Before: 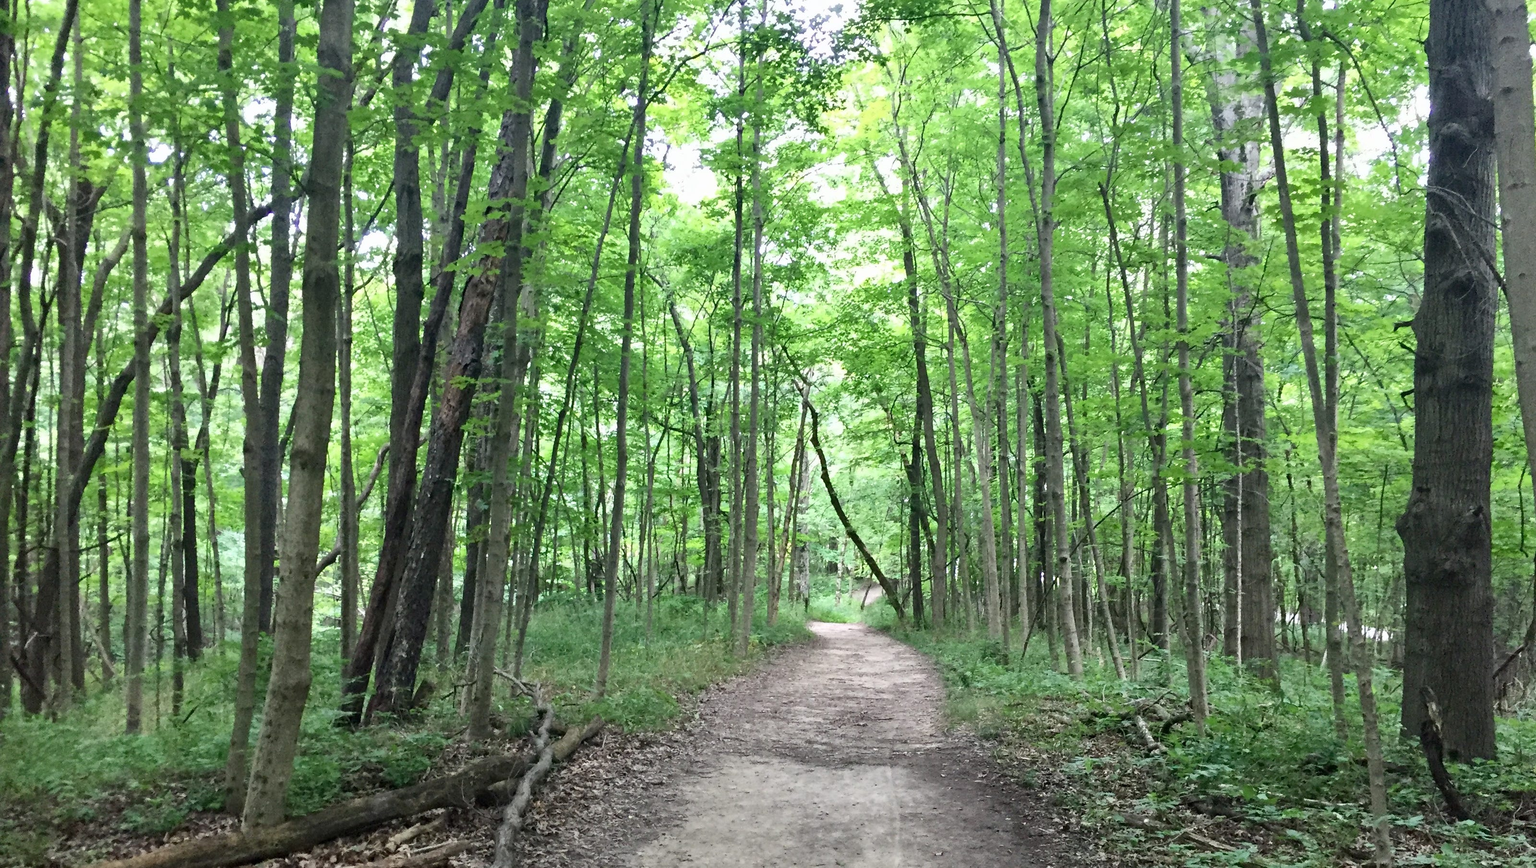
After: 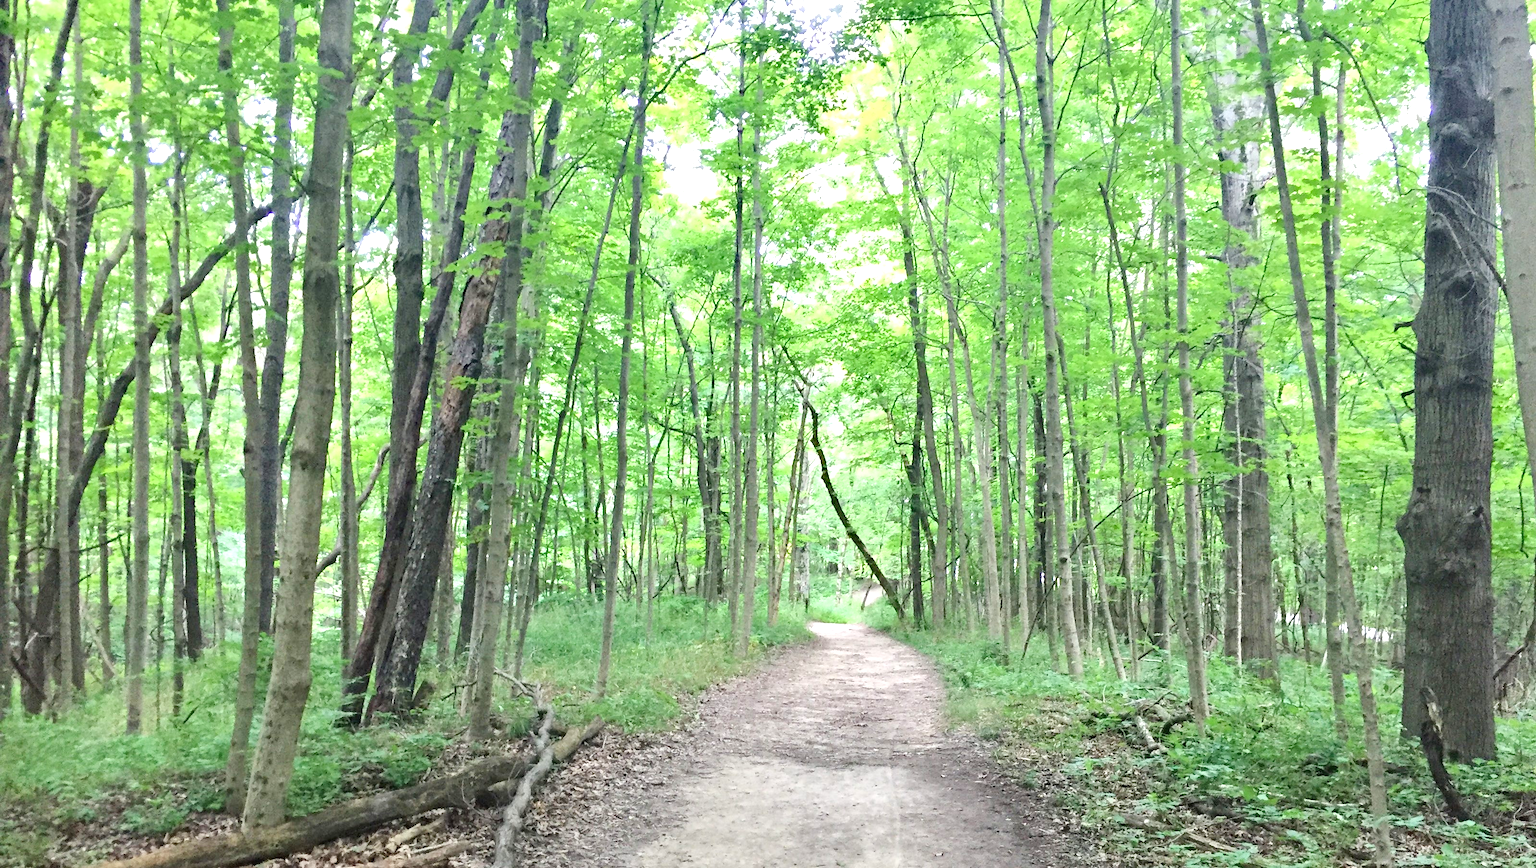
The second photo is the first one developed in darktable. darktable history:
base curve: curves: ch0 [(0, 0) (0.158, 0.273) (0.879, 0.895) (1, 1)], fusion 1
